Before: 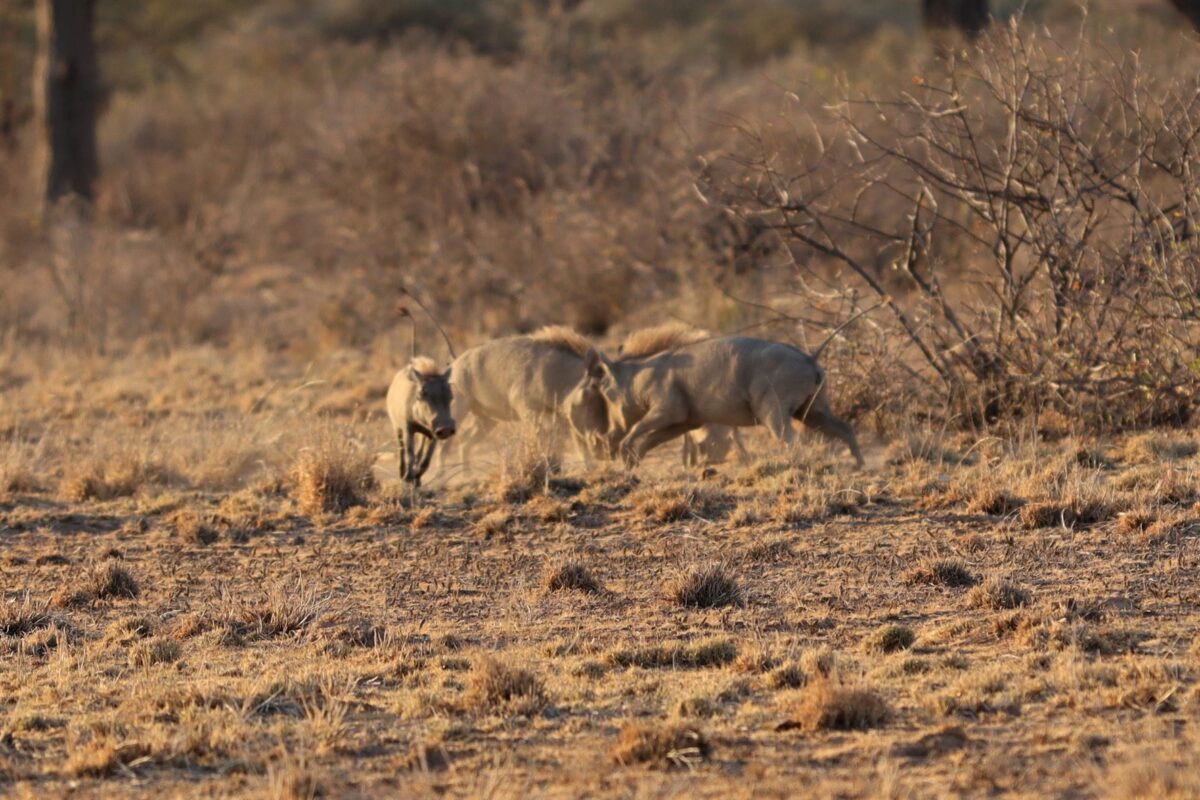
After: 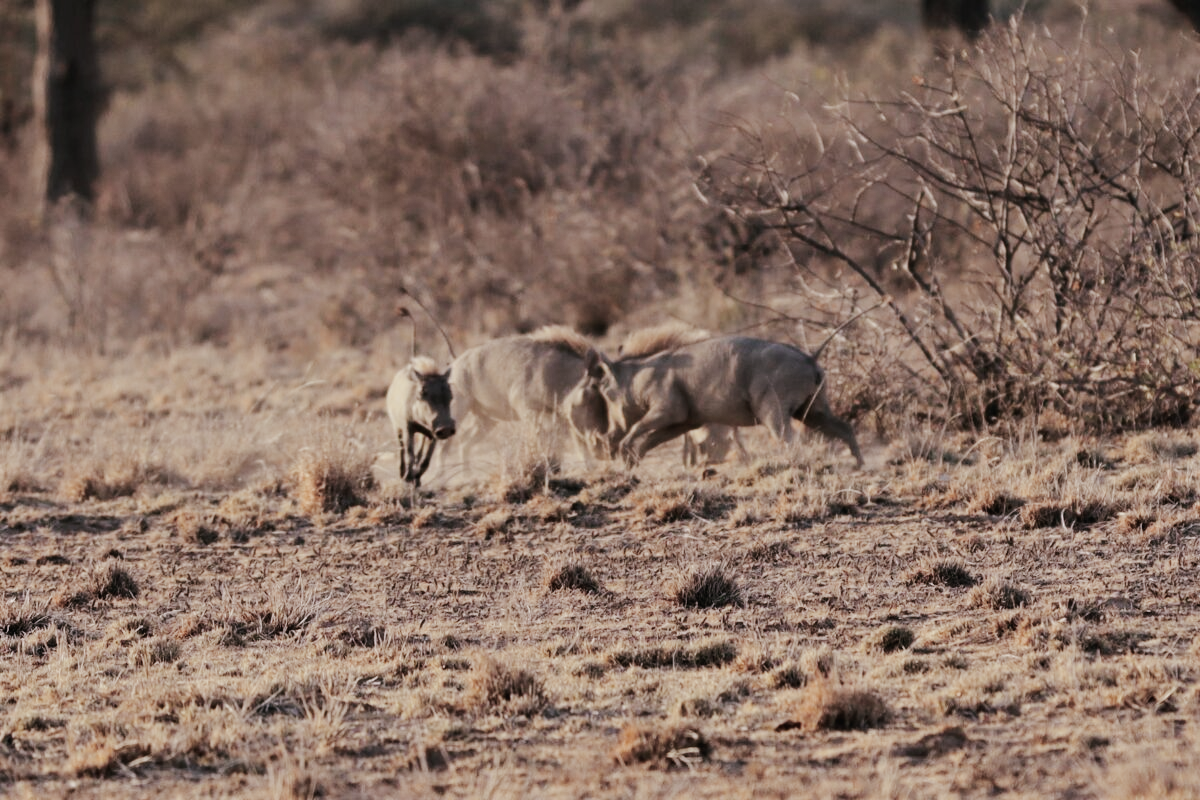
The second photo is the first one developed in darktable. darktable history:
tone curve: curves: ch0 [(0, 0) (0.003, 0.019) (0.011, 0.02) (0.025, 0.019) (0.044, 0.027) (0.069, 0.038) (0.1, 0.056) (0.136, 0.089) (0.177, 0.137) (0.224, 0.187) (0.277, 0.259) (0.335, 0.343) (0.399, 0.437) (0.468, 0.532) (0.543, 0.613) (0.623, 0.685) (0.709, 0.752) (0.801, 0.822) (0.898, 0.9) (1, 1)], preserve colors none
color look up table: target L [91.08, 91.88, 89.4, 82.05, 66.04, 66.33, 65.61, 58.8, 41.2, 35.64, 33.07, 2.278, 200.32, 81.92, 83.44, 76.4, 70.62, 62.81, 55.56, 55.38, 46.23, 46.81, 40.01, 32.8, 31.9, 23.36, 8.859, 86.9, 75.12, 75.08, 67.64, 49.33, 53.16, 59.37, 58.11, 59.43, 39.08, 36.59, 30.73, 31.7, 9.045, 1.137, 96.17, 90.61, 80.49, 65.94, 71.81, 44.95, 34.36], target a [-7.549, -14.63, -9.018, -31.92, -49.32, -19.39, -16.88, -4.209, -27.71, -8.044, -20.08, -6.413, 0, 3.849, 5.723, 5.213, 20.53, 3.63, 24.49, 5.159, 58.45, 45.68, 23.02, 35.43, 11.77, 24.31, 19.12, 5.585, 22.61, 24.93, 9.435, 63.11, 60.98, 26.12, 12.04, 12.14, 36.72, 17.89, 31.95, 2.856, 23.29, 8.387, -3.864, -15.41, -2.455, -18.78, -4.724, -7.893, -1.853], target b [28.43, 74.26, 9.41, 10.91, 43.24, 48.22, 24.43, 0.981, 23.7, 18.84, 10.88, 3.557, 0, 15.3, -0.933, 47.33, 6.252, 10.08, 25.07, 32.7, 18.65, 32.04, 3.384, 25.8, 15.78, 16.03, 10.52, -7.435, -11.69, -17.68, -23.15, -27.02, -41.05, -16.36, -16.64, -29.35, -34.61, -17.91, -3.746, -15.74, -33.88, -18.54, -2.434, -4.347, -6.806, -3.443, -17.99, -8.513, -1.951], num patches 49
